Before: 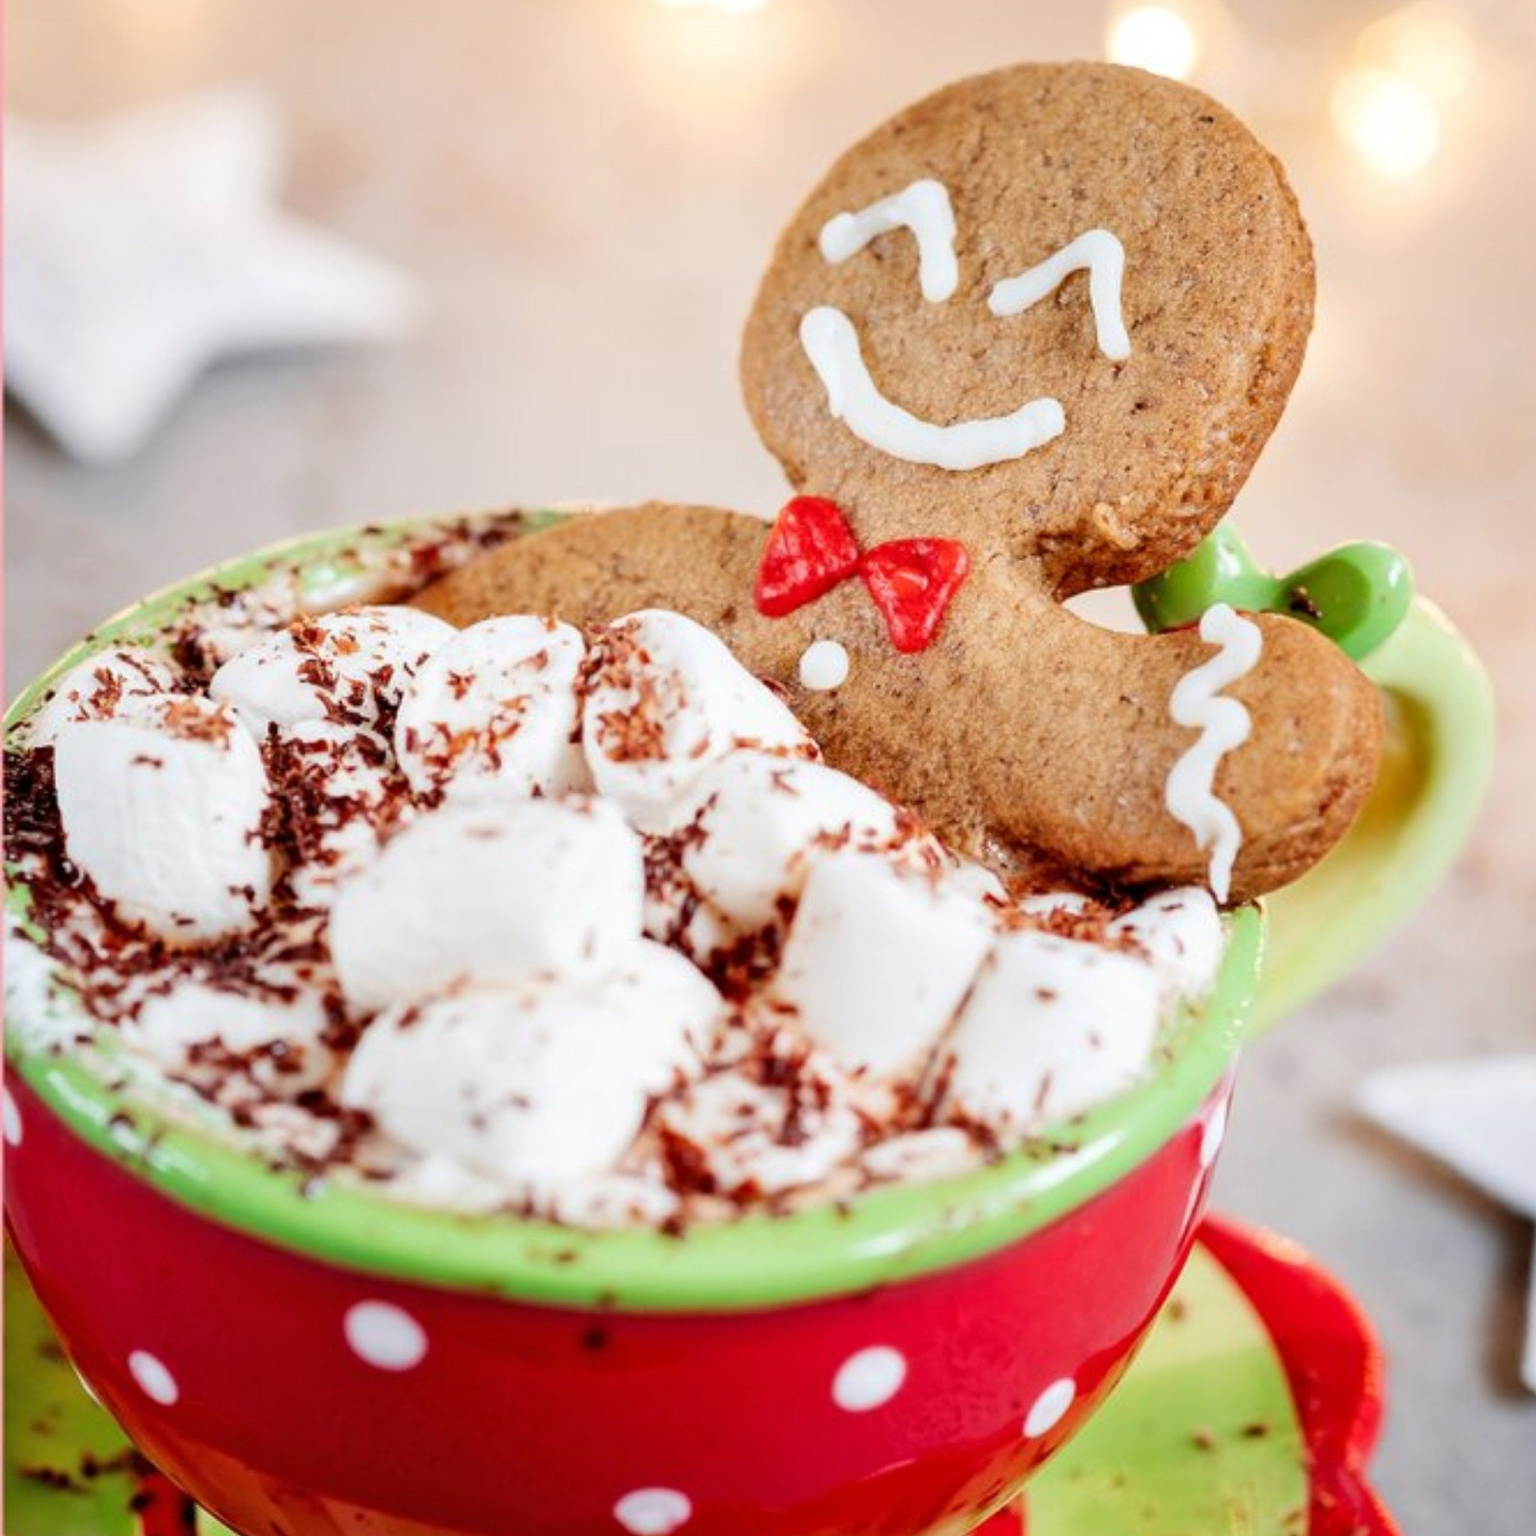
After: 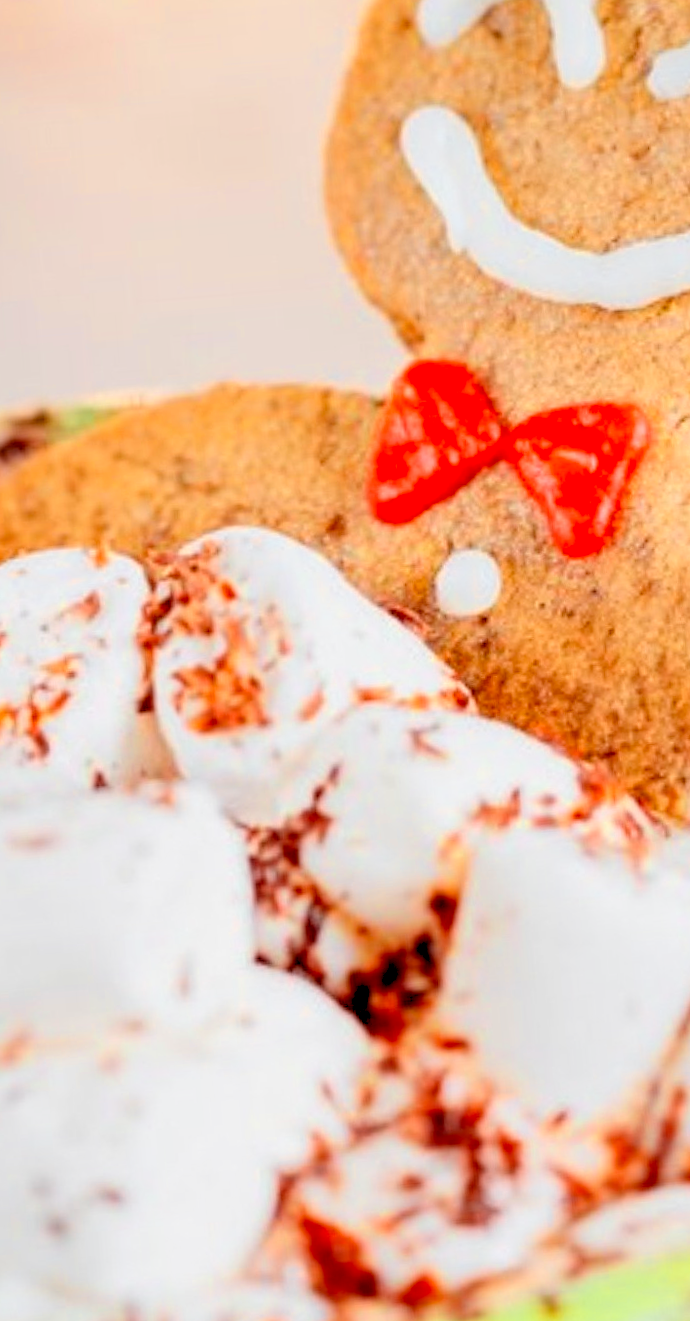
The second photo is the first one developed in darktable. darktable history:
crop and rotate: left 29.476%, top 10.214%, right 35.32%, bottom 17.333%
color zones: curves: ch0 [(0, 0.511) (0.143, 0.531) (0.286, 0.56) (0.429, 0.5) (0.571, 0.5) (0.714, 0.5) (0.857, 0.5) (1, 0.5)]; ch1 [(0, 0.525) (0.143, 0.705) (0.286, 0.715) (0.429, 0.35) (0.571, 0.35) (0.714, 0.35) (0.857, 0.4) (1, 0.4)]; ch2 [(0, 0.572) (0.143, 0.512) (0.286, 0.473) (0.429, 0.45) (0.571, 0.5) (0.714, 0.5) (0.857, 0.518) (1, 0.518)]
rotate and perspective: rotation -4.57°, crop left 0.054, crop right 0.944, crop top 0.087, crop bottom 0.914
rgb levels: preserve colors sum RGB, levels [[0.038, 0.433, 0.934], [0, 0.5, 1], [0, 0.5, 1]]
exposure: exposure 0.178 EV, compensate exposure bias true, compensate highlight preservation false
